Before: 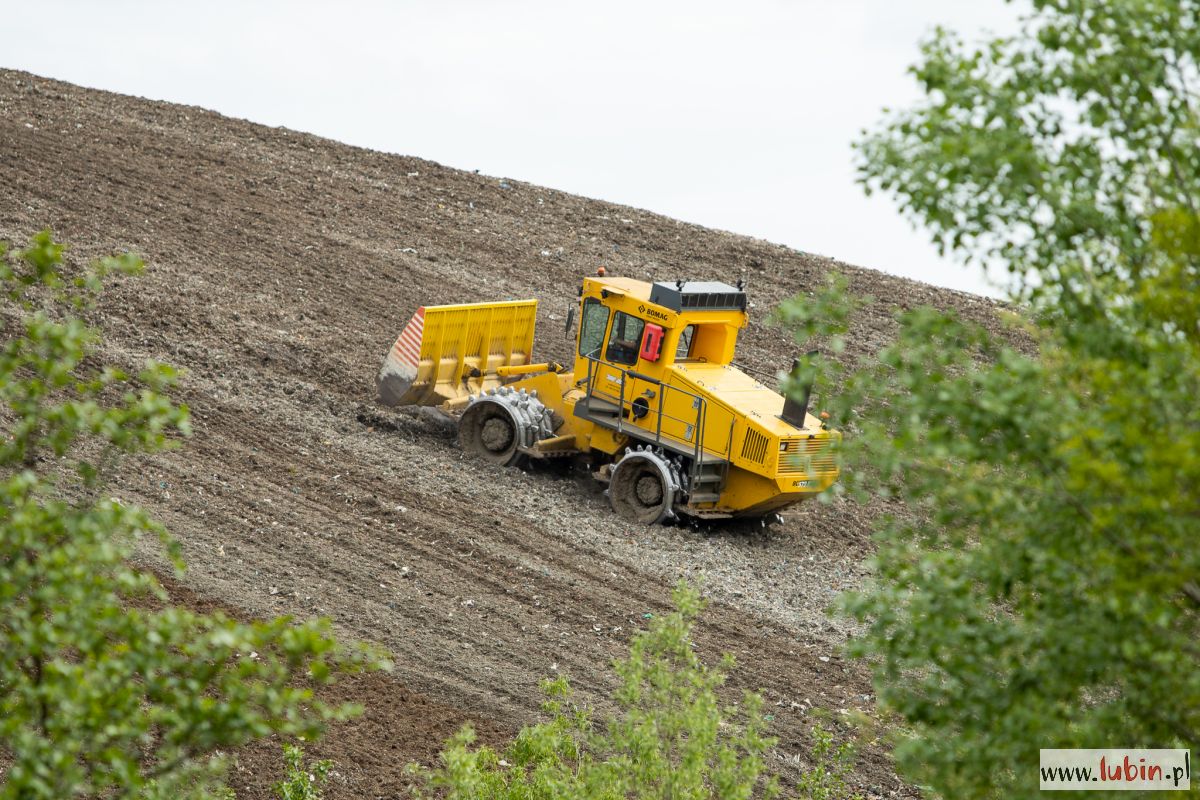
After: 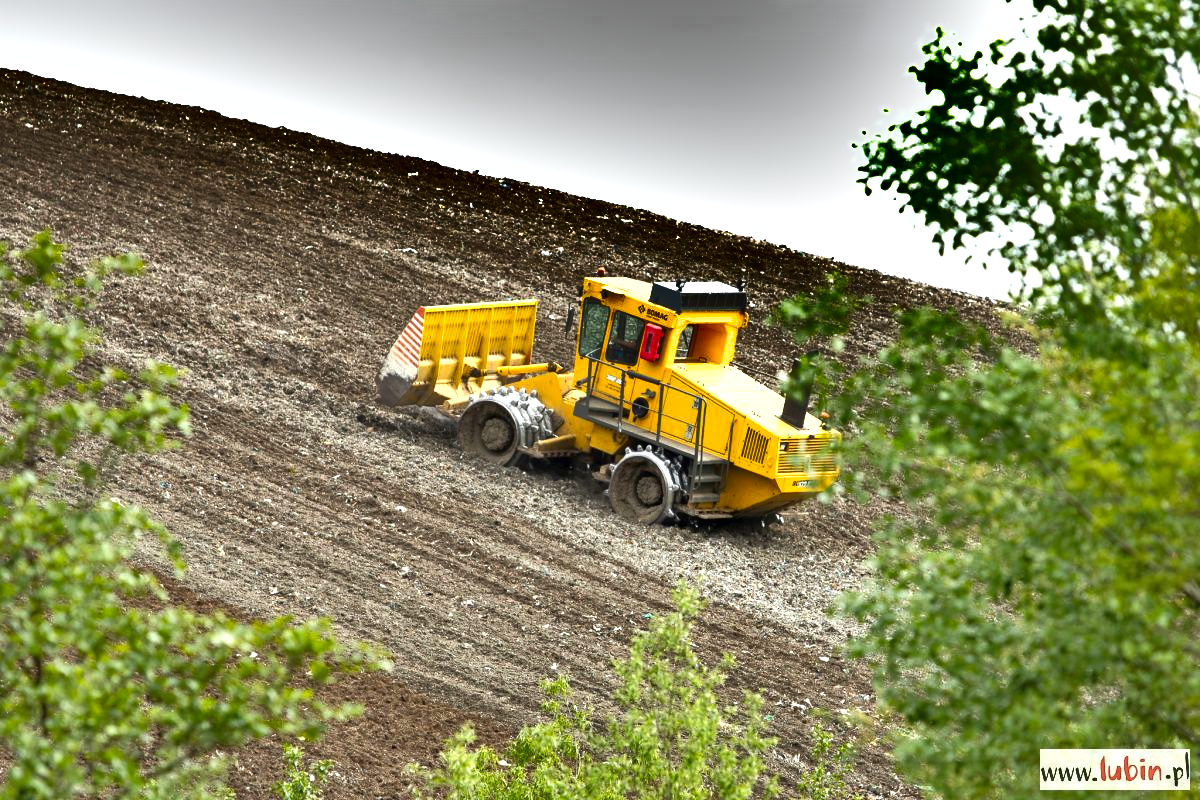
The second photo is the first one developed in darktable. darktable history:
exposure: black level correction 0, exposure 0.877 EV, compensate exposure bias true, compensate highlight preservation false
shadows and highlights: shadows 20.91, highlights -82.73, soften with gaussian
